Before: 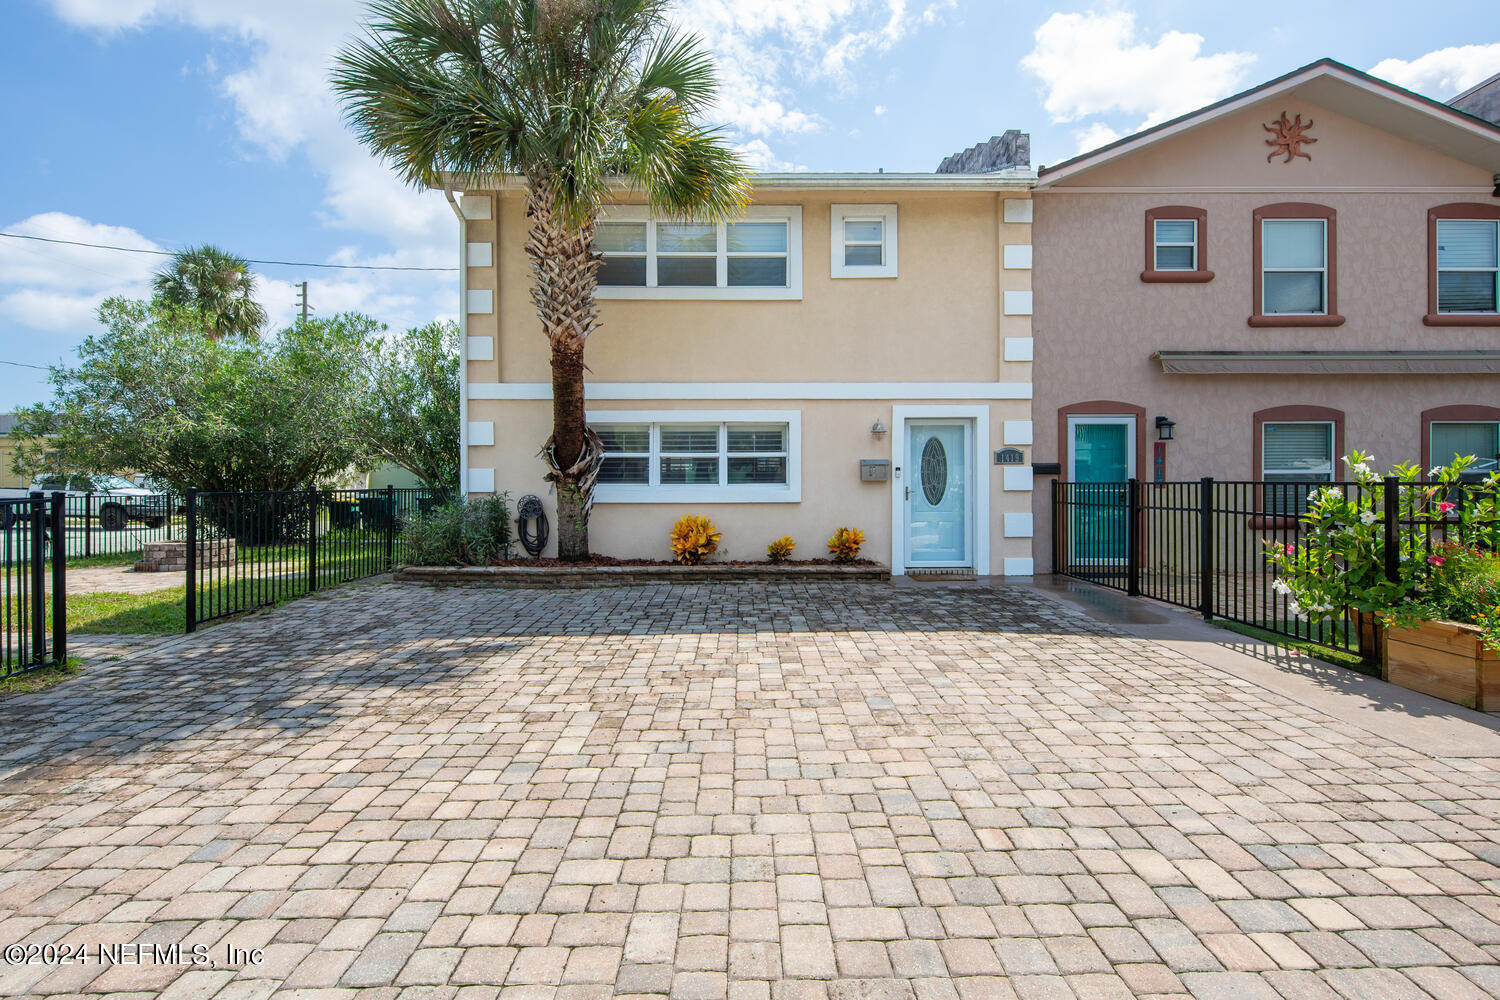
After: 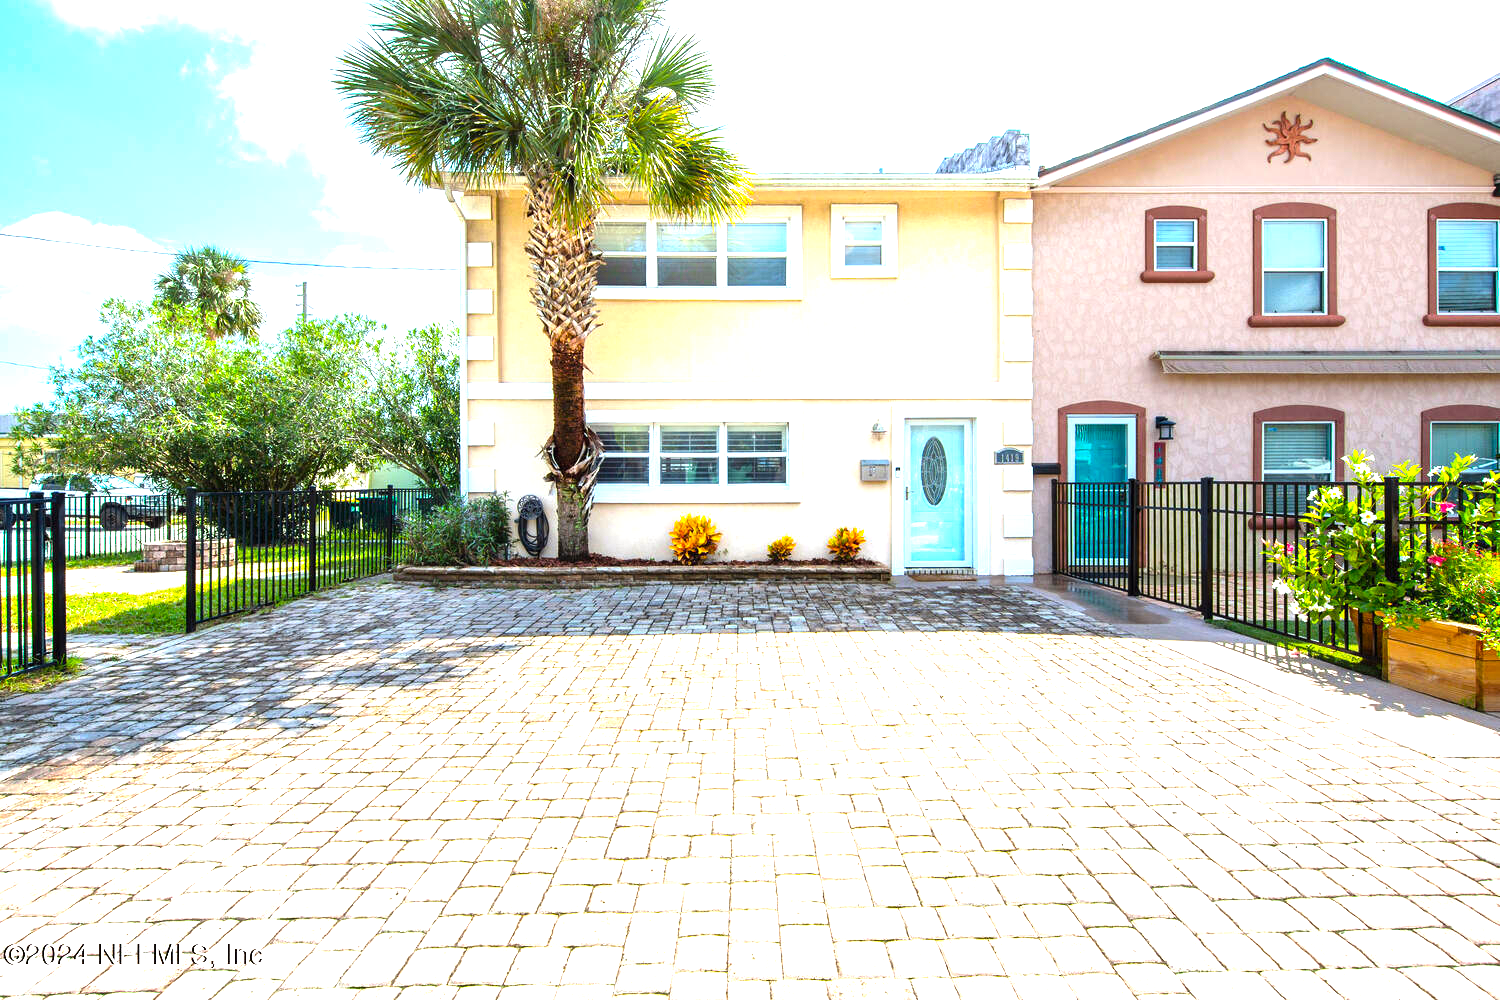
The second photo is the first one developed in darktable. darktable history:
color balance rgb: shadows lift › luminance -20.277%, power › luminance 1.002%, power › chroma 0.377%, power › hue 36.46°, perceptual saturation grading › global saturation 25.331%, perceptual brilliance grading › global brilliance 2.368%, perceptual brilliance grading › highlights 8.228%, perceptual brilliance grading › shadows -3.851%, global vibrance 20%
exposure: black level correction 0, exposure 1.2 EV, compensate highlight preservation false
